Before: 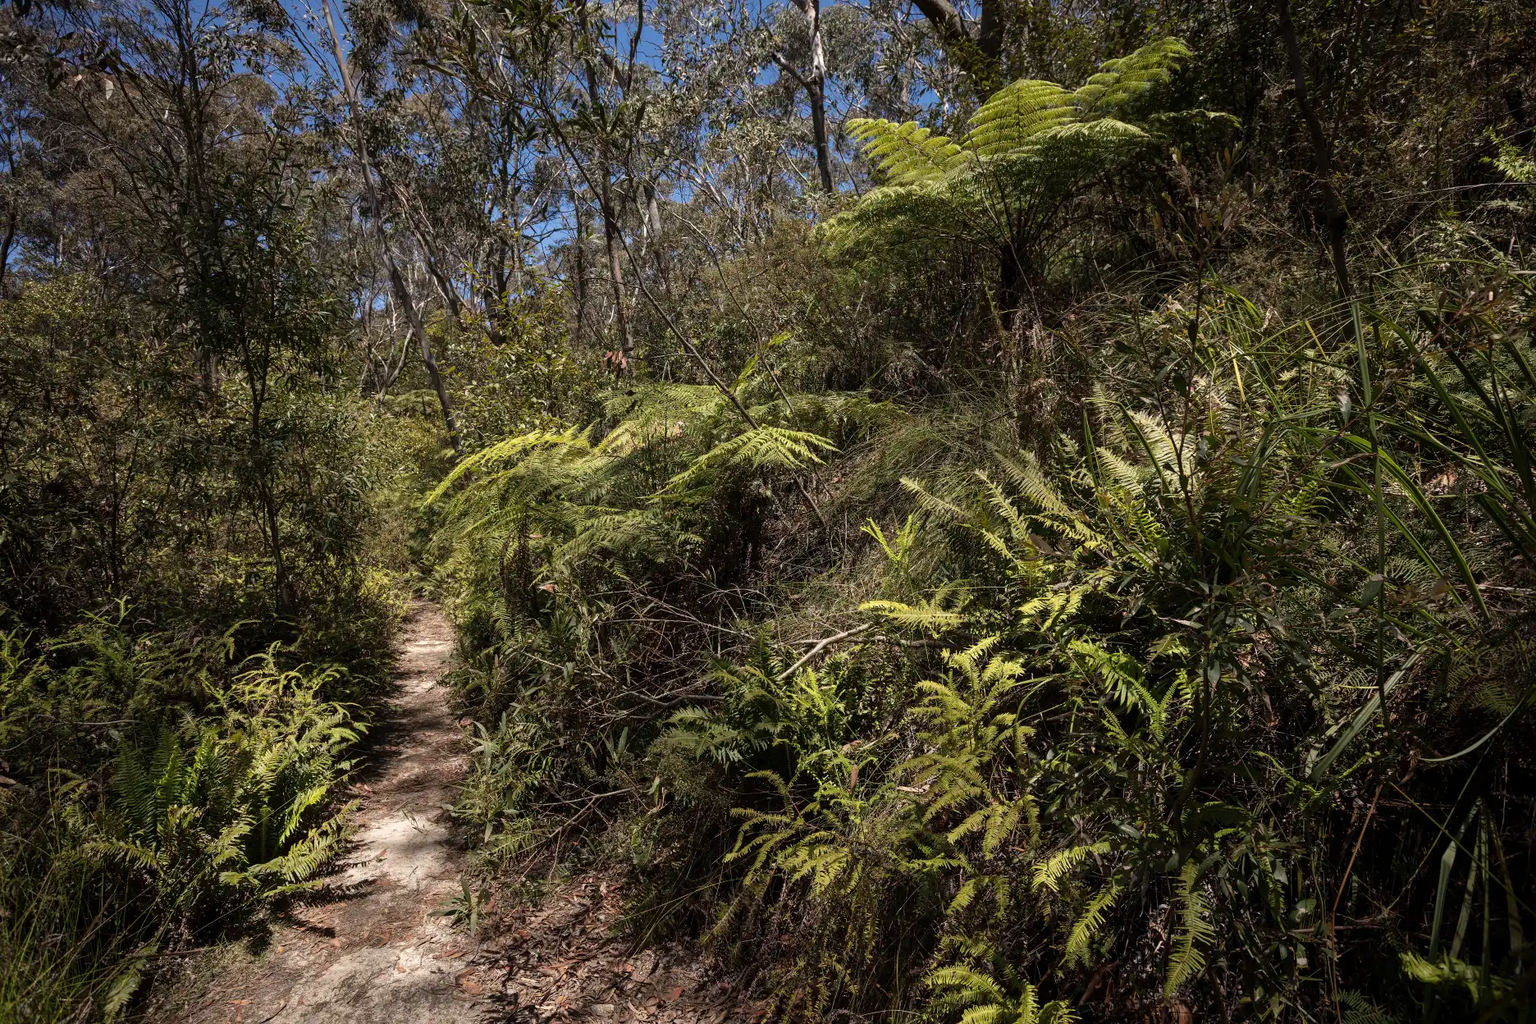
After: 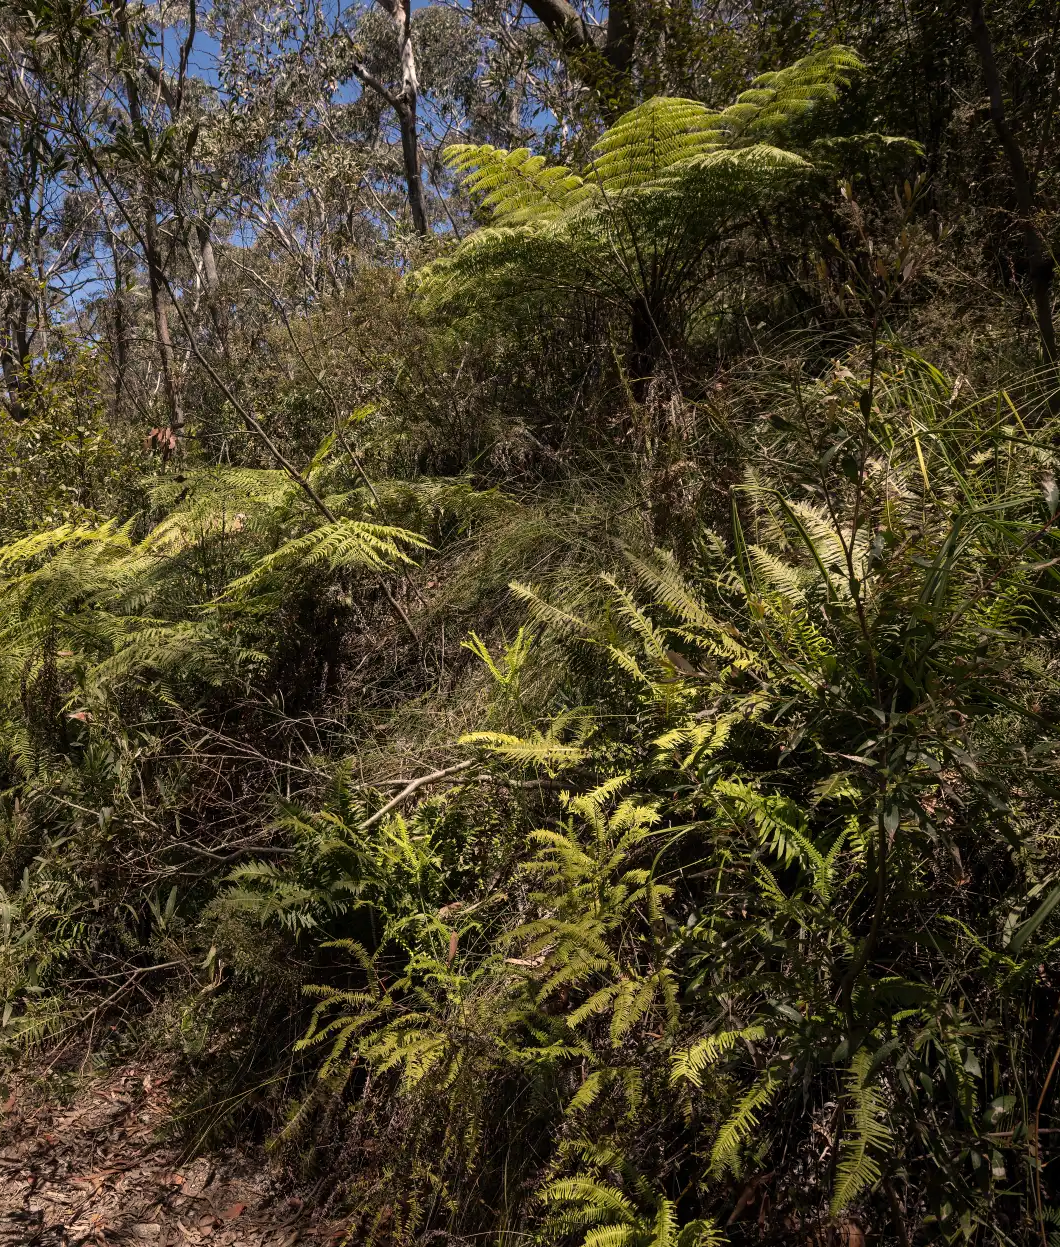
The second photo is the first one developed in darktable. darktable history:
crop: left 31.458%, top 0%, right 11.876%
color correction: highlights a* 3.84, highlights b* 5.07
